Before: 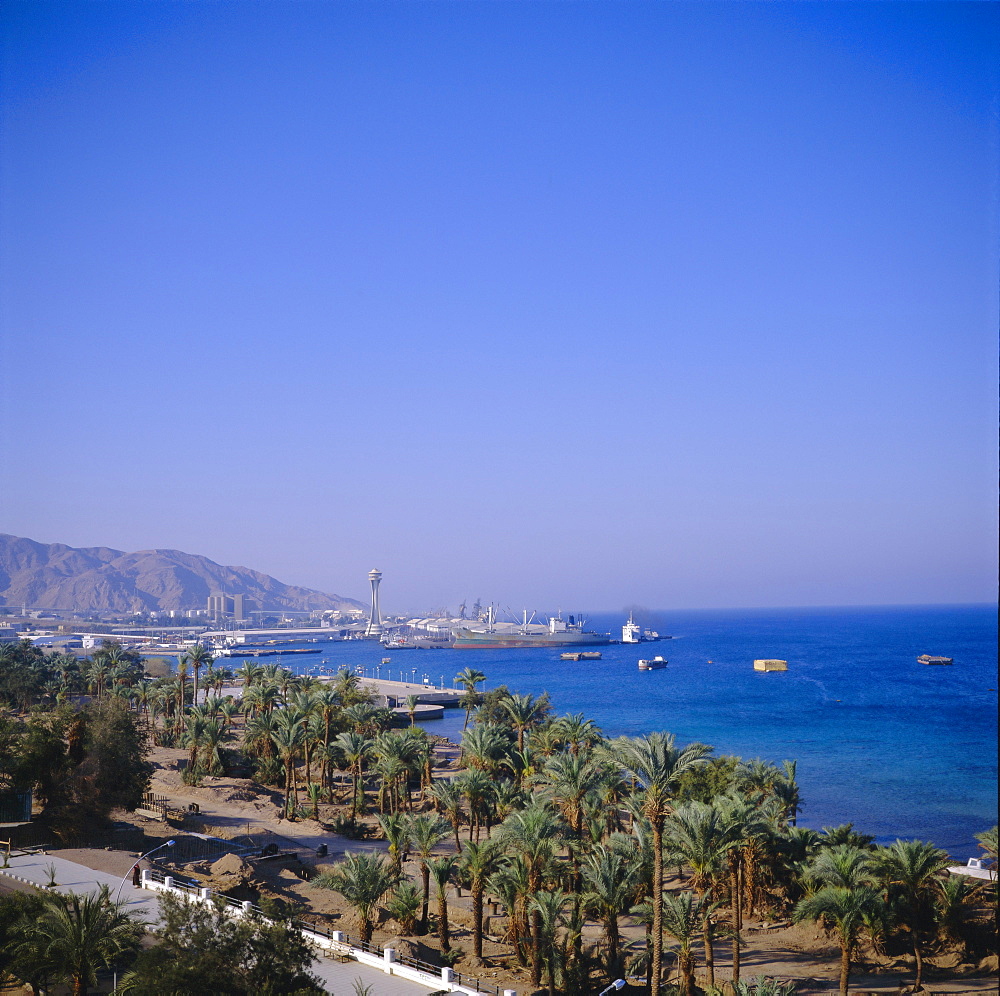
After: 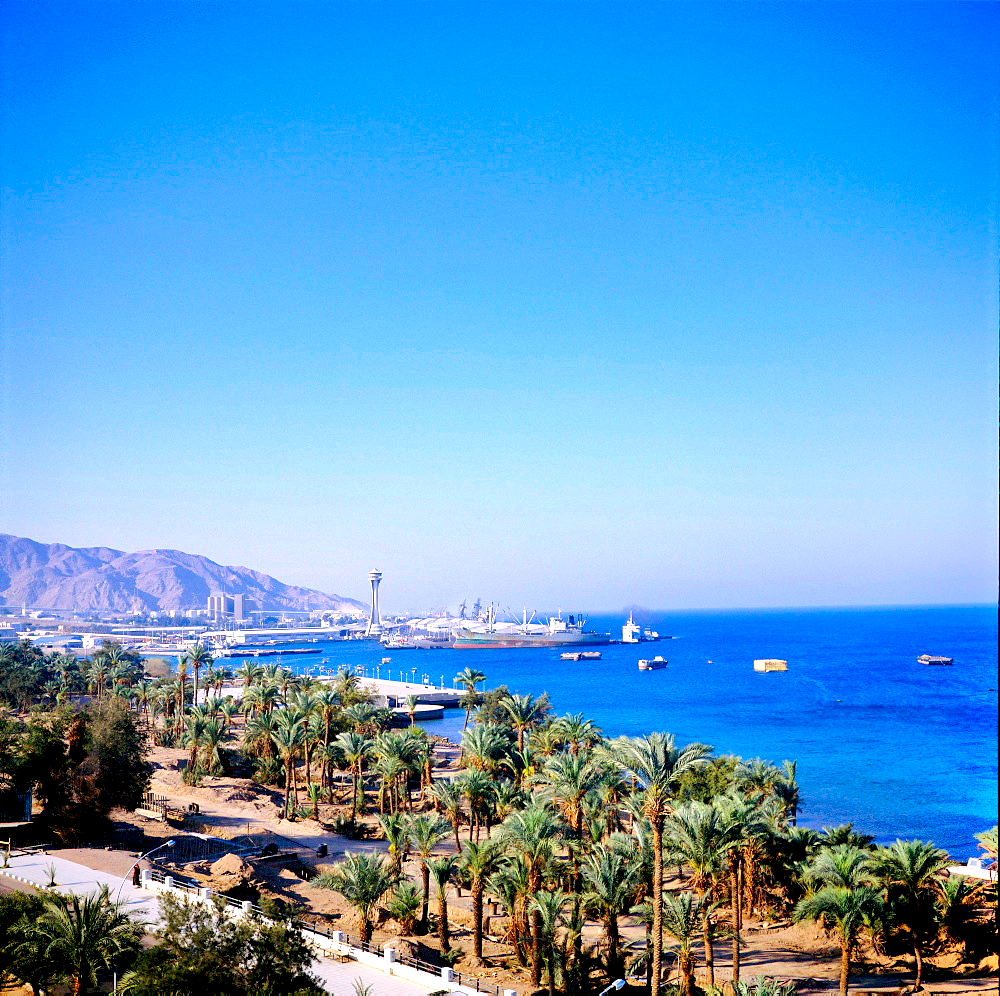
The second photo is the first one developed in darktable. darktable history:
shadows and highlights: soften with gaussian
exposure: black level correction 0.011, exposure 1.088 EV, compensate exposure bias true, compensate highlight preservation false
